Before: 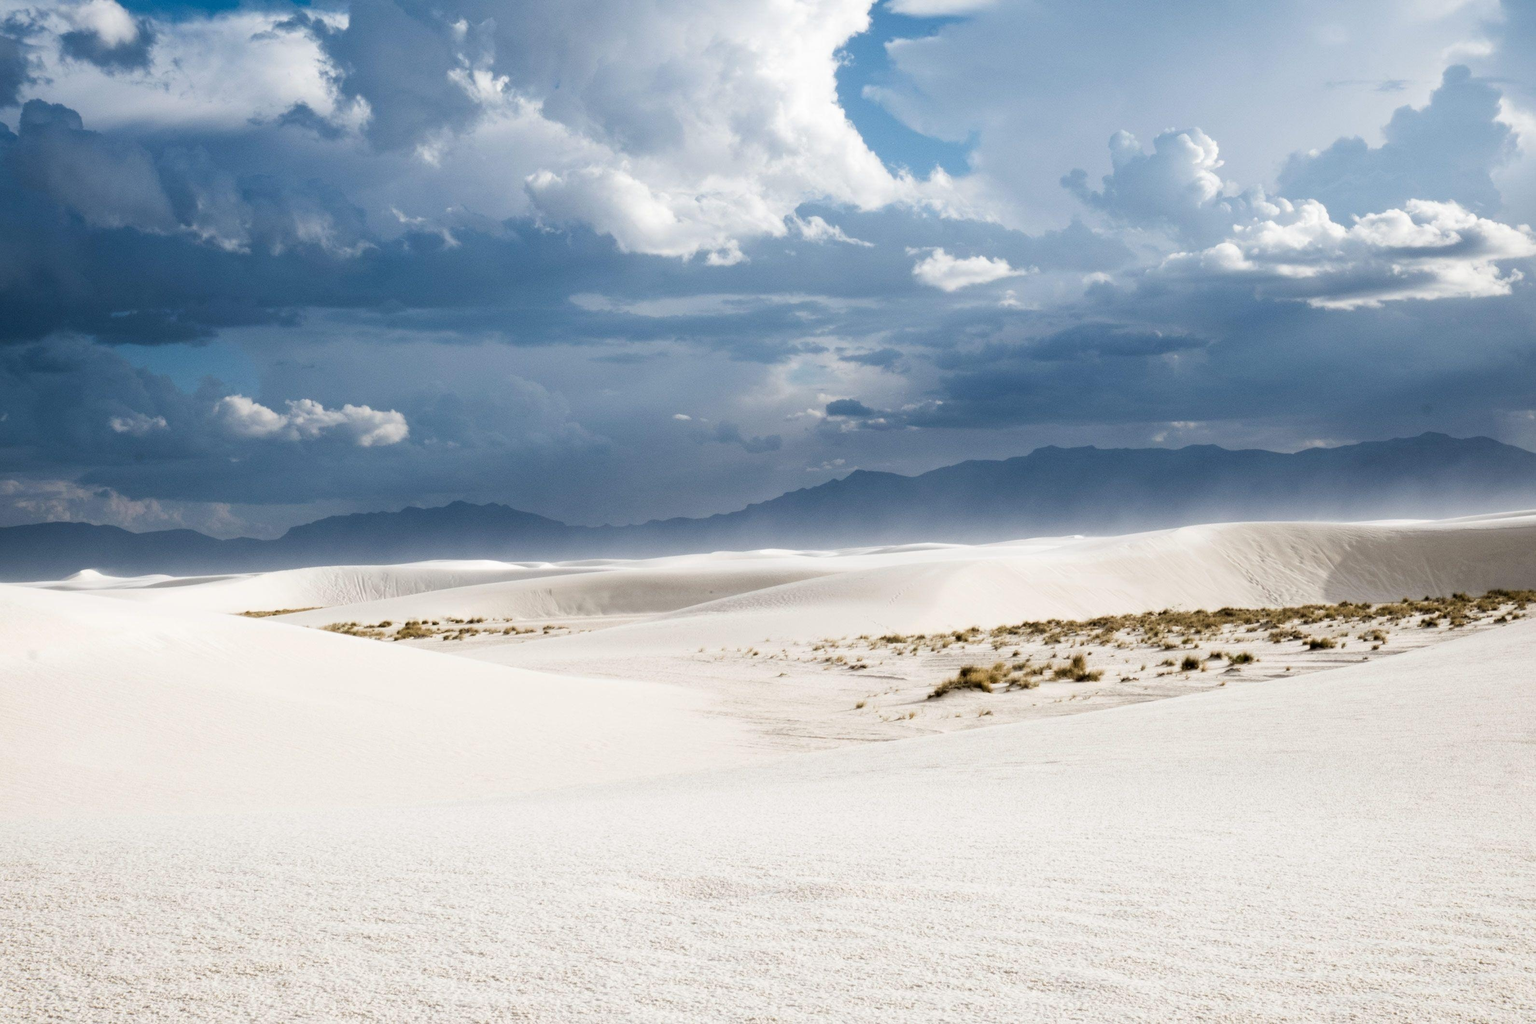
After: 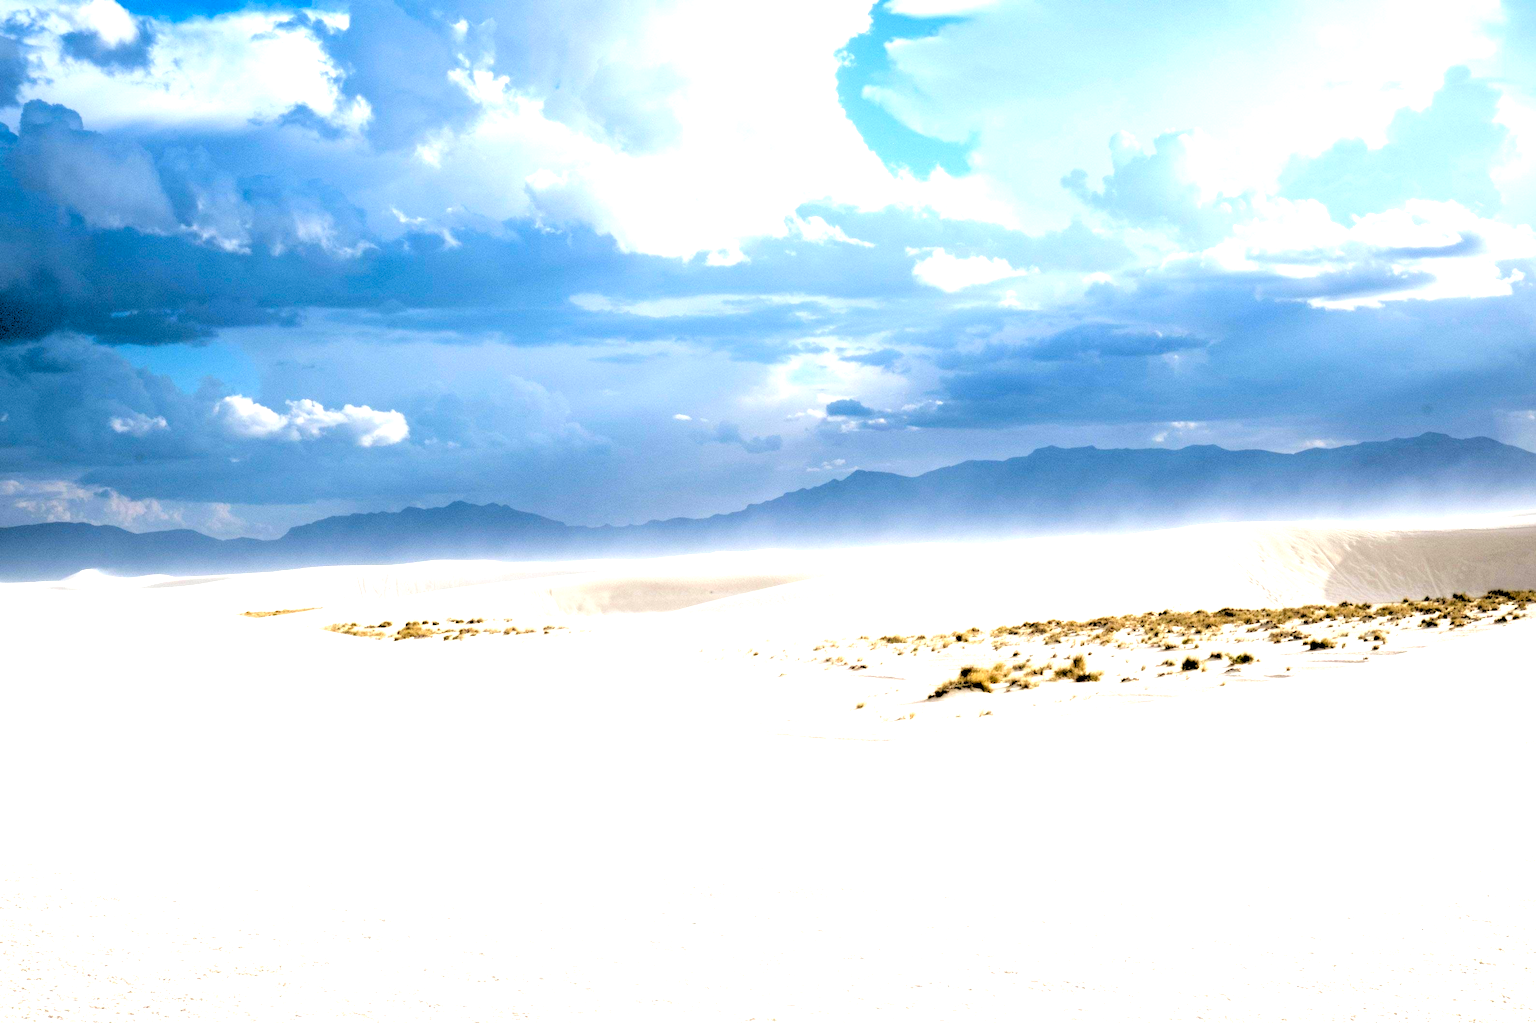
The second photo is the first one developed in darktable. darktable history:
rgb levels: levels [[0.027, 0.429, 0.996], [0, 0.5, 1], [0, 0.5, 1]]
color balance: lift [0.991, 1, 1, 1], gamma [0.996, 1, 1, 1], input saturation 98.52%, contrast 20.34%, output saturation 103.72%
exposure: black level correction 0, exposure 0.7 EV, compensate highlight preservation false
